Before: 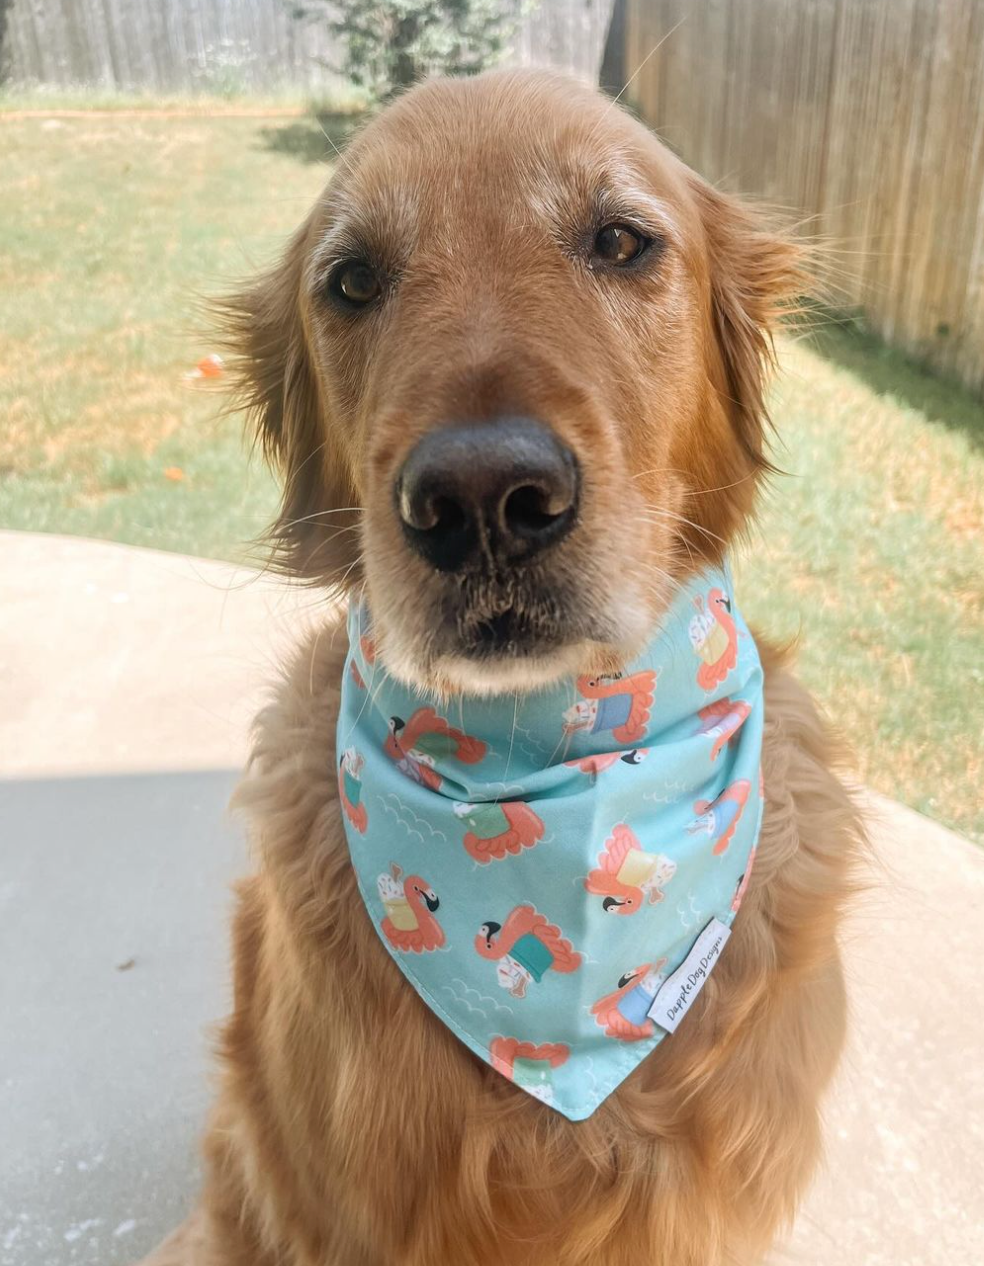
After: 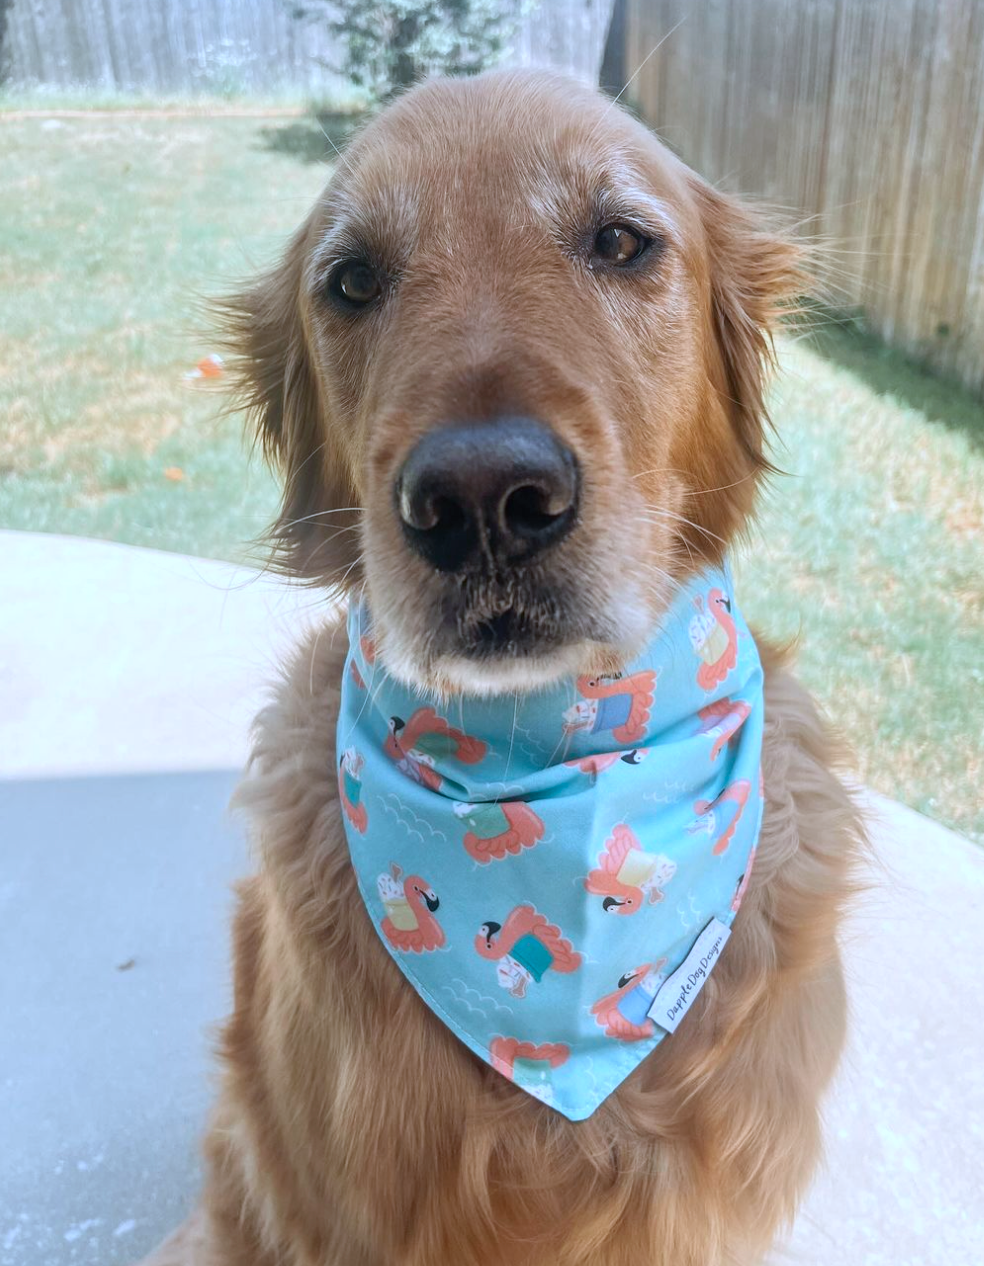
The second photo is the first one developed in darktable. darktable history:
color calibration: illuminant custom, x 0.388, y 0.387, temperature 3844.32 K
